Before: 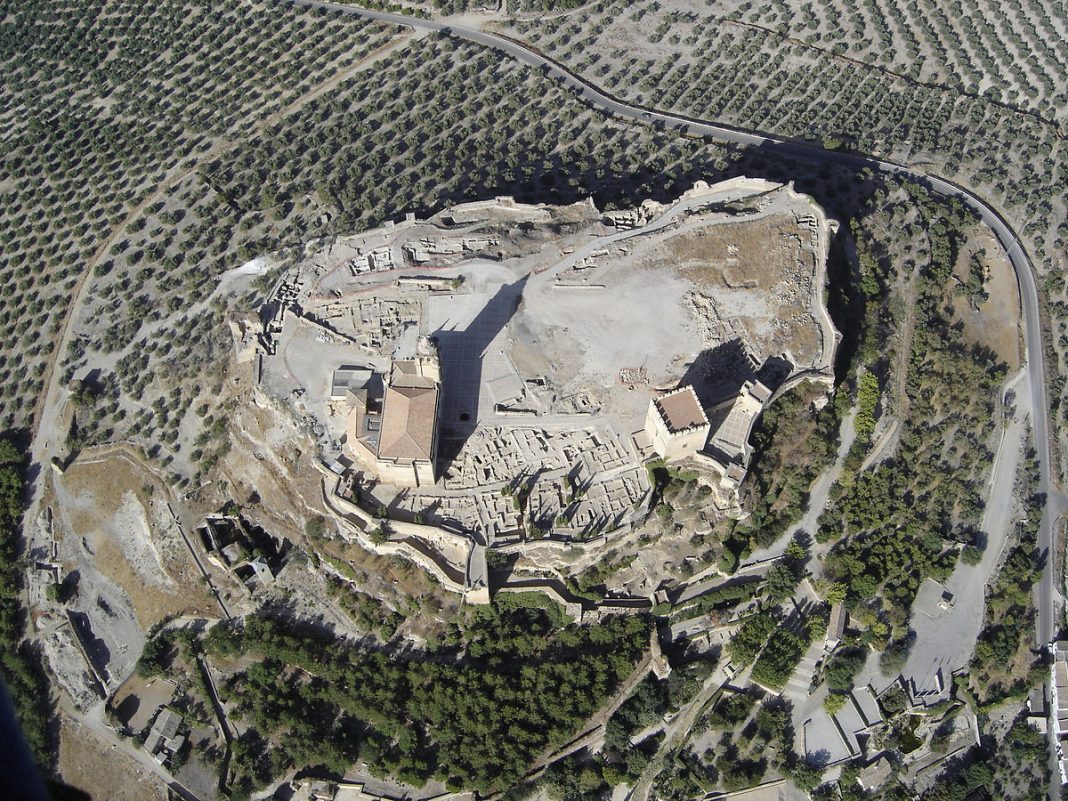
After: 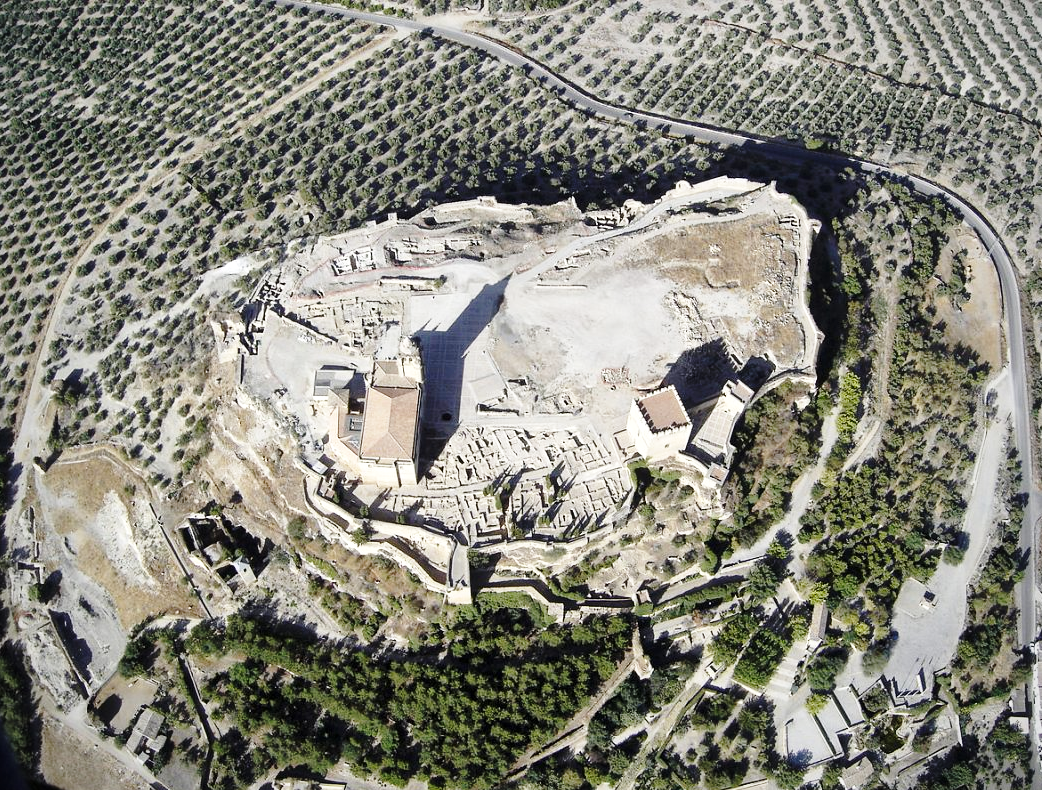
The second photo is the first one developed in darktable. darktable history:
crop and rotate: left 1.774%, right 0.633%, bottom 1.28%
exposure: exposure -0.177 EV, compensate highlight preservation false
base curve: curves: ch0 [(0, 0) (0.028, 0.03) (0.121, 0.232) (0.46, 0.748) (0.859, 0.968) (1, 1)], preserve colors none
local contrast: mode bilateral grid, contrast 20, coarseness 50, detail 140%, midtone range 0.2
vignetting: fall-off radius 93.87%
